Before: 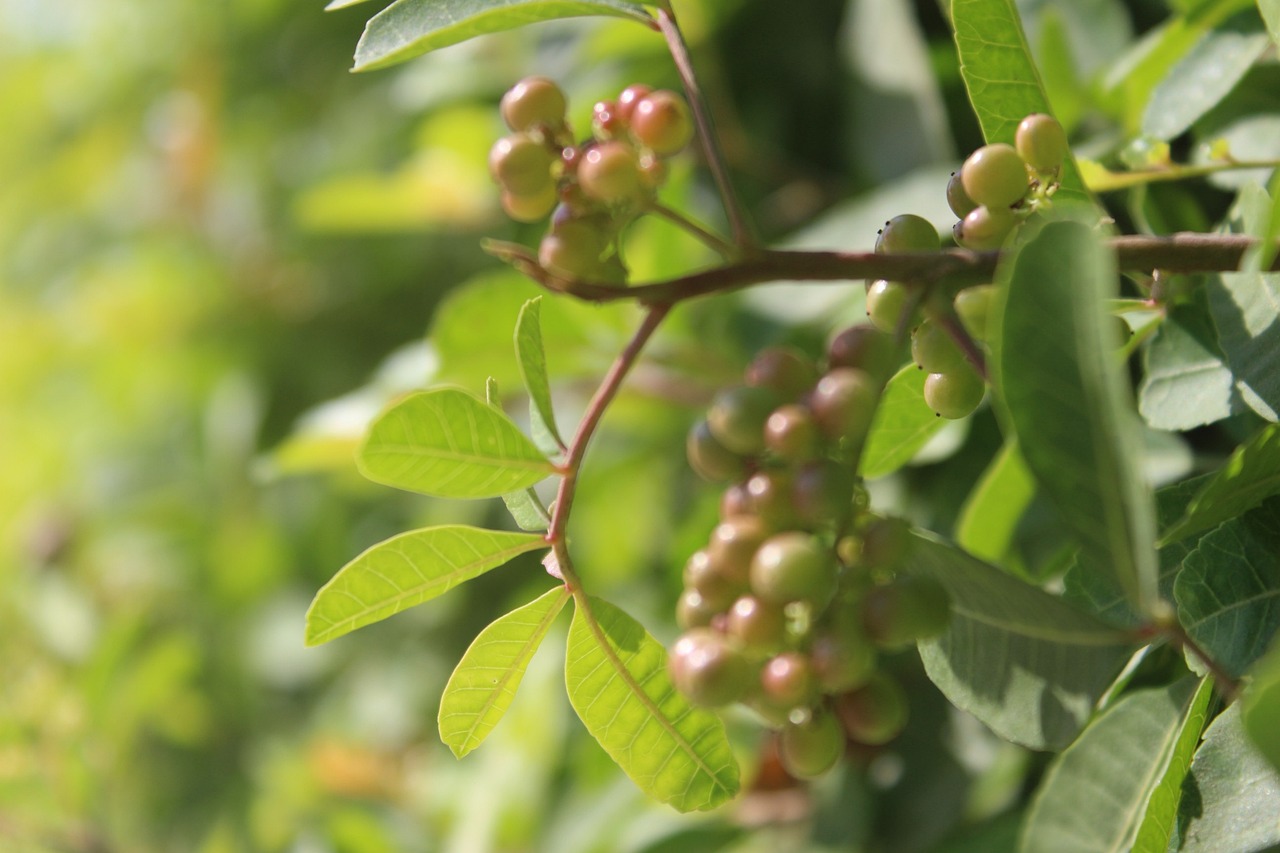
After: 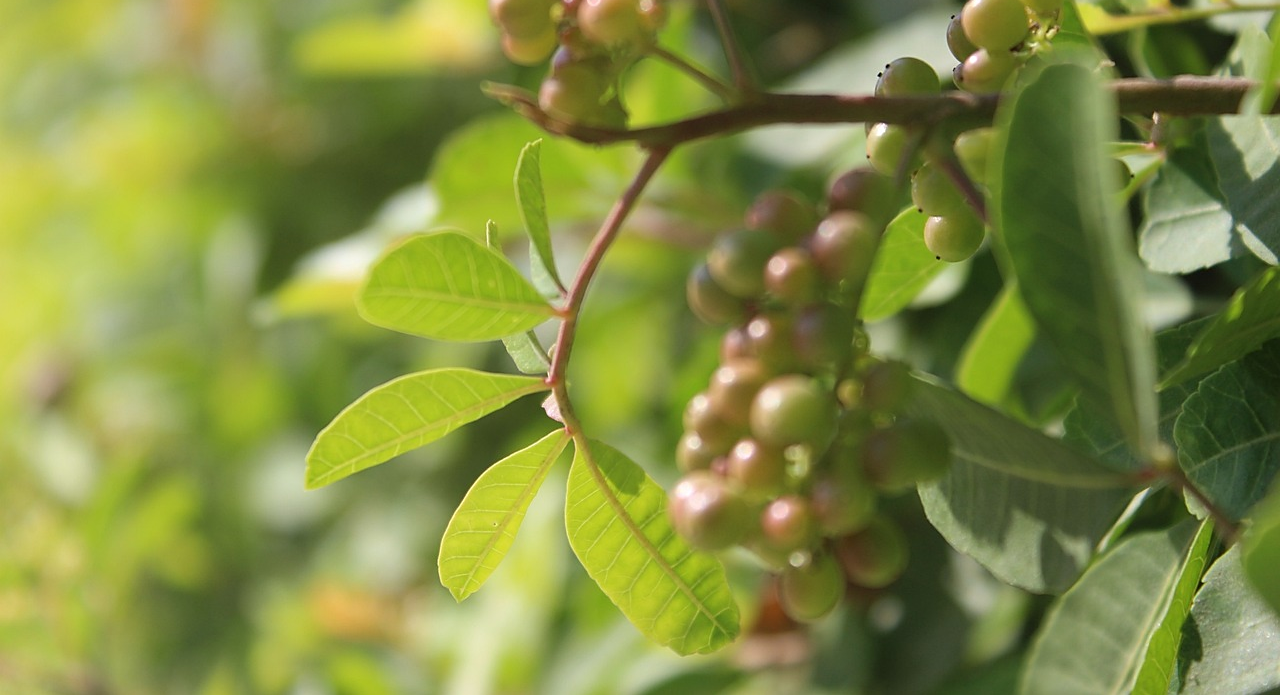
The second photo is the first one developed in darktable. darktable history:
crop and rotate: top 18.447%
sharpen: radius 1.843, amount 0.399, threshold 1.544
